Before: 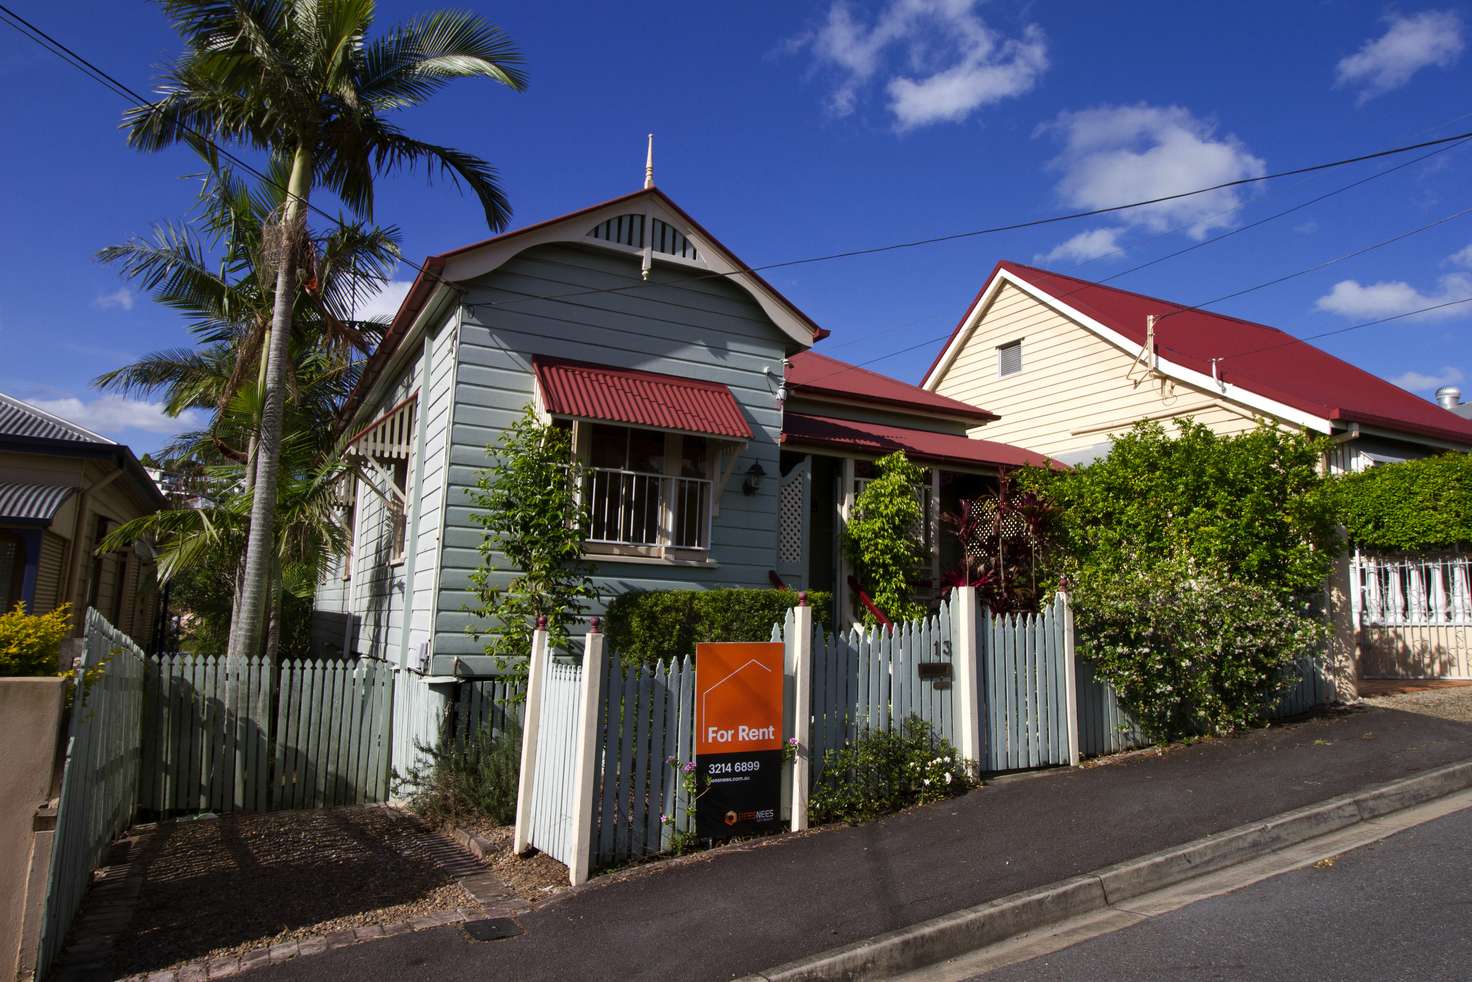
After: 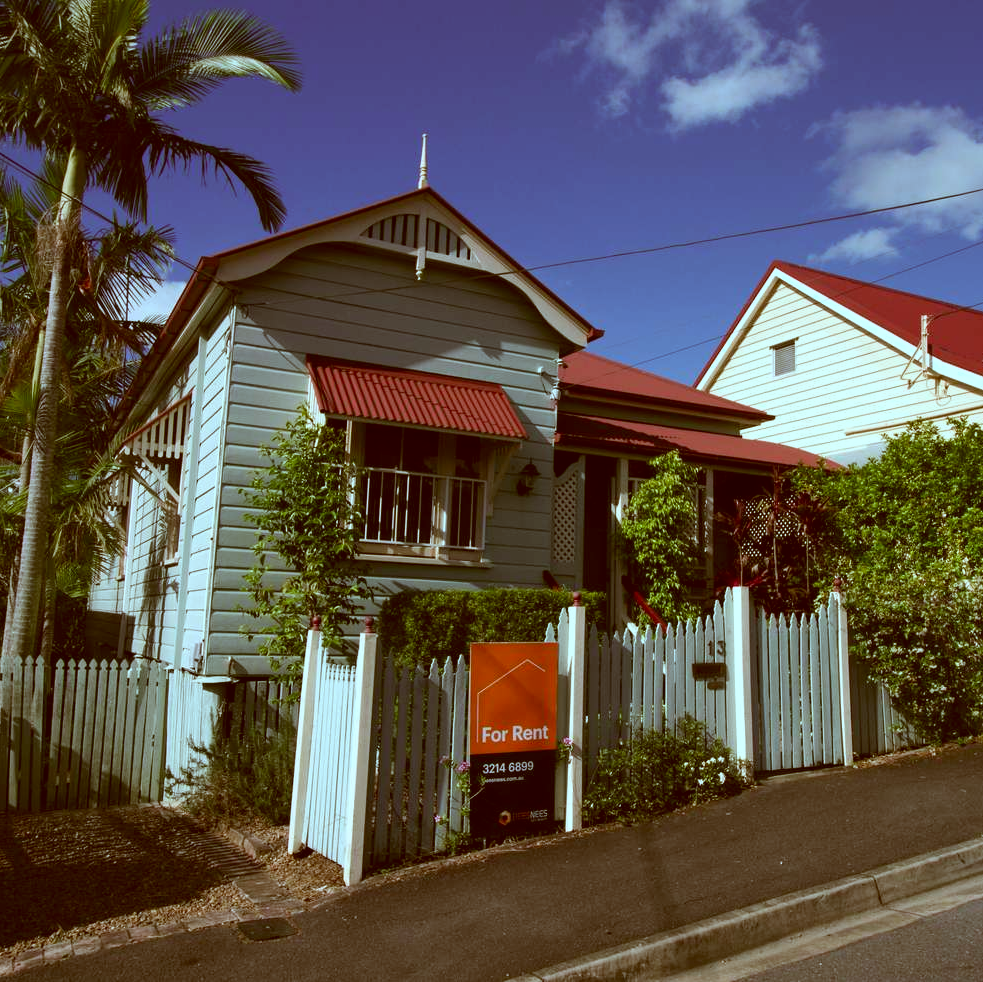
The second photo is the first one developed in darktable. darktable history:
crop: left 15.386%, right 17.793%
color correction: highlights a* -14.79, highlights b* -16.05, shadows a* 10.74, shadows b* 29.96
